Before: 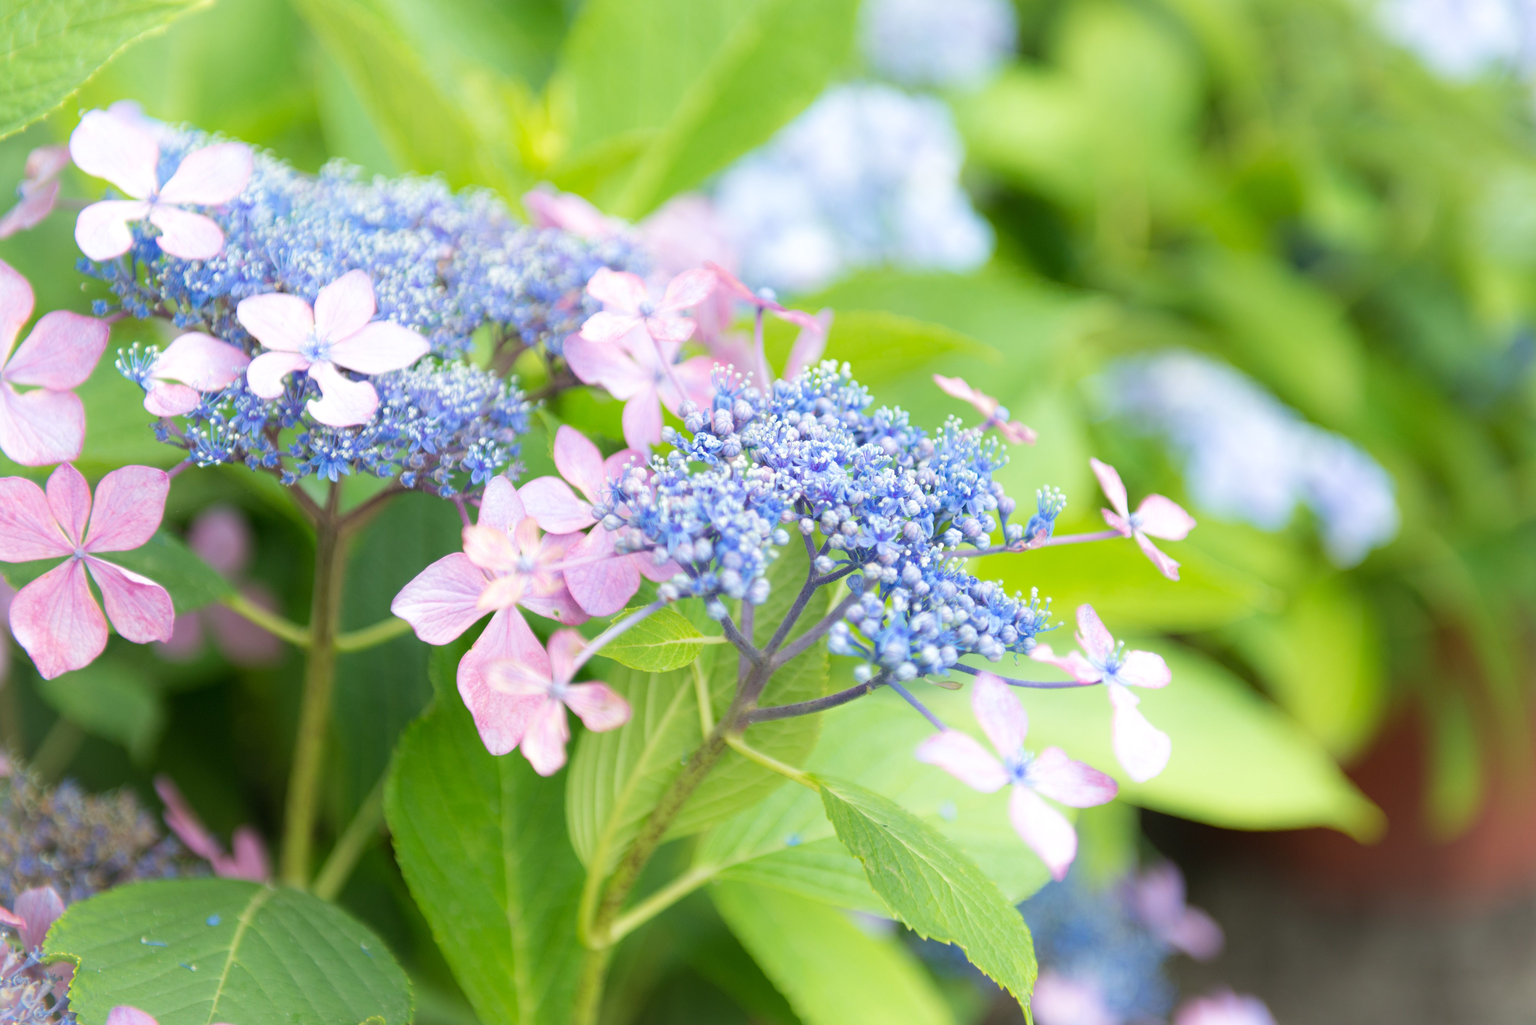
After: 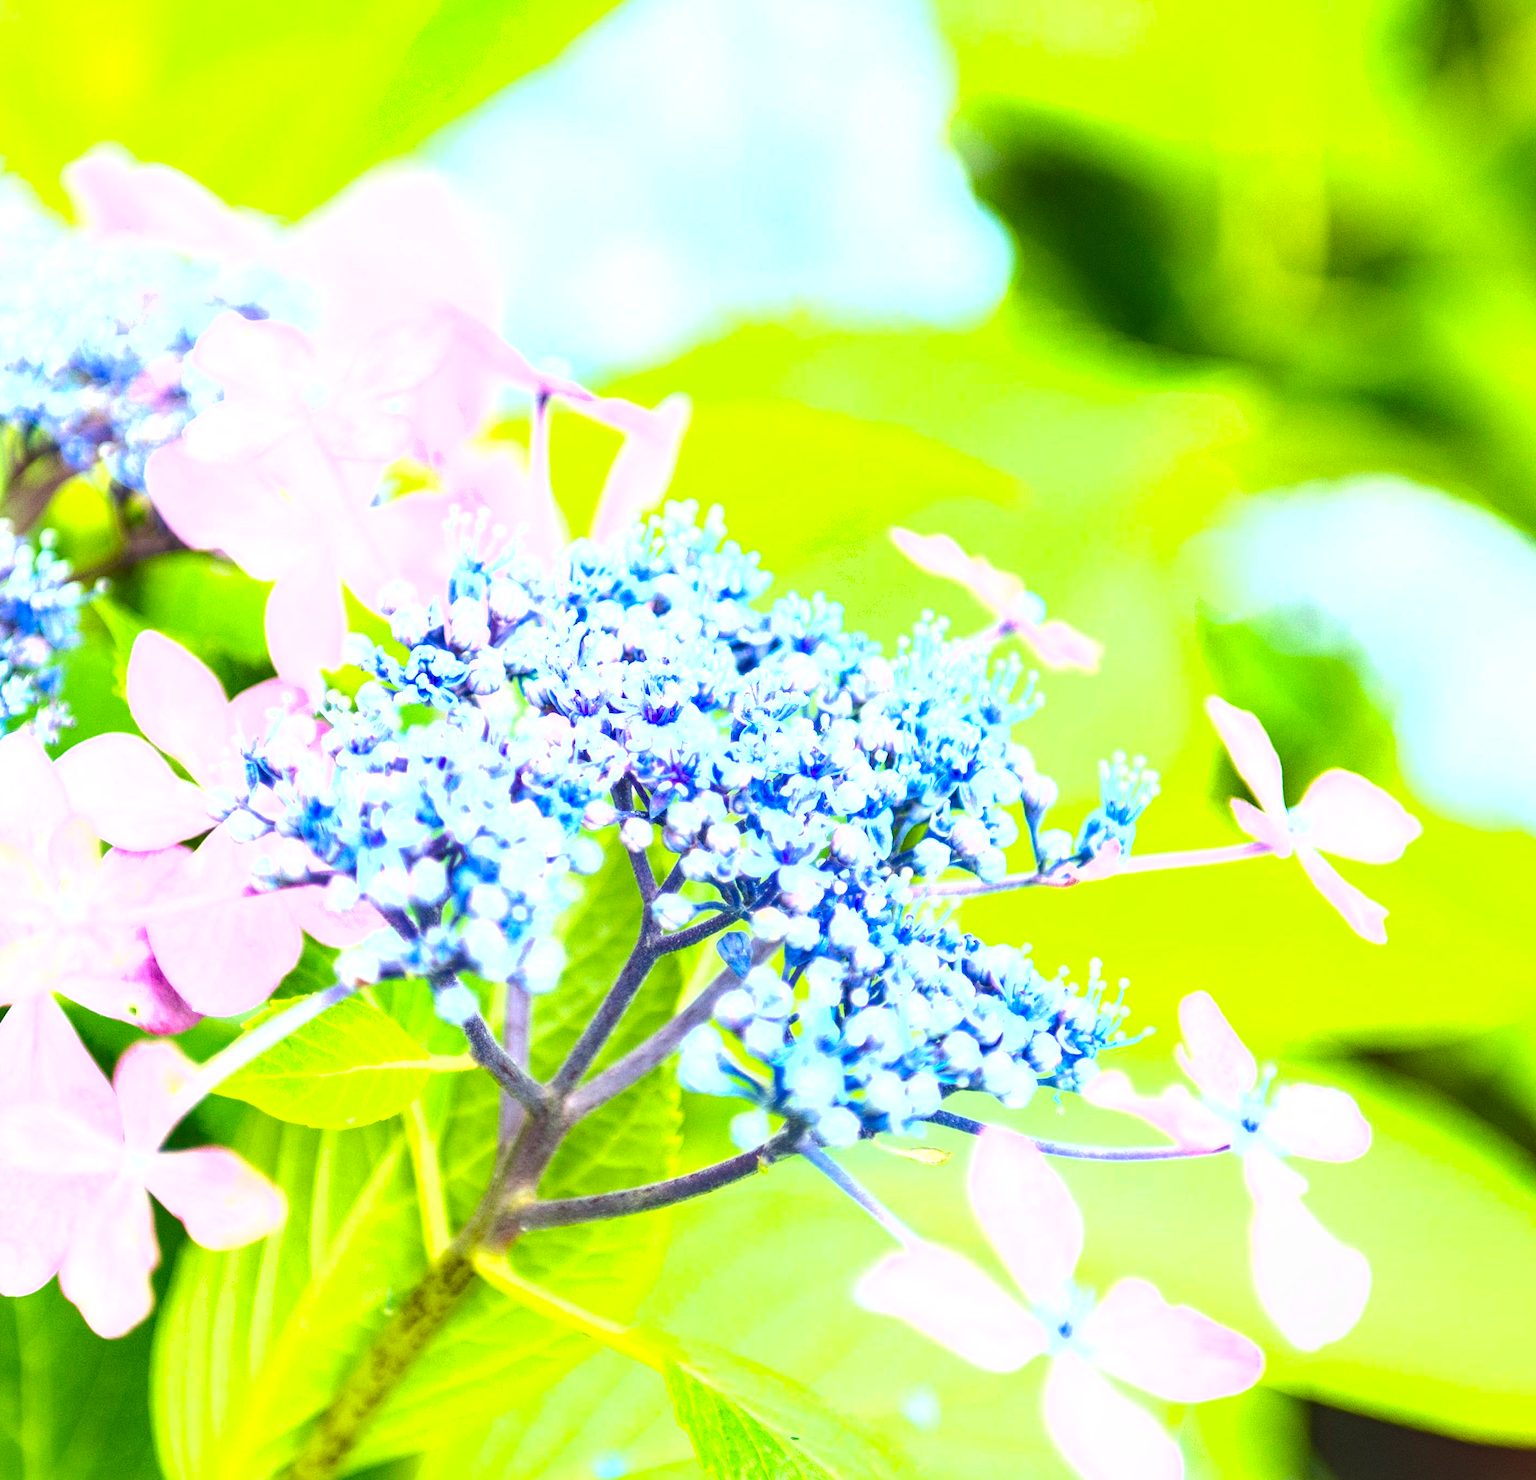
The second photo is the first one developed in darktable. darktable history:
exposure: compensate highlight preservation false
crop: left 31.952%, top 10.956%, right 18.385%, bottom 17.323%
contrast brightness saturation: contrast 0.051
local contrast: detail 130%
color balance rgb: perceptual saturation grading › global saturation 36.955%, perceptual saturation grading › shadows 36.216%, perceptual brilliance grading › highlights 47.679%, perceptual brilliance grading › mid-tones 23.015%, perceptual brilliance grading › shadows -5.666%
shadows and highlights: shadows 36.49, highlights -27.03, soften with gaussian
